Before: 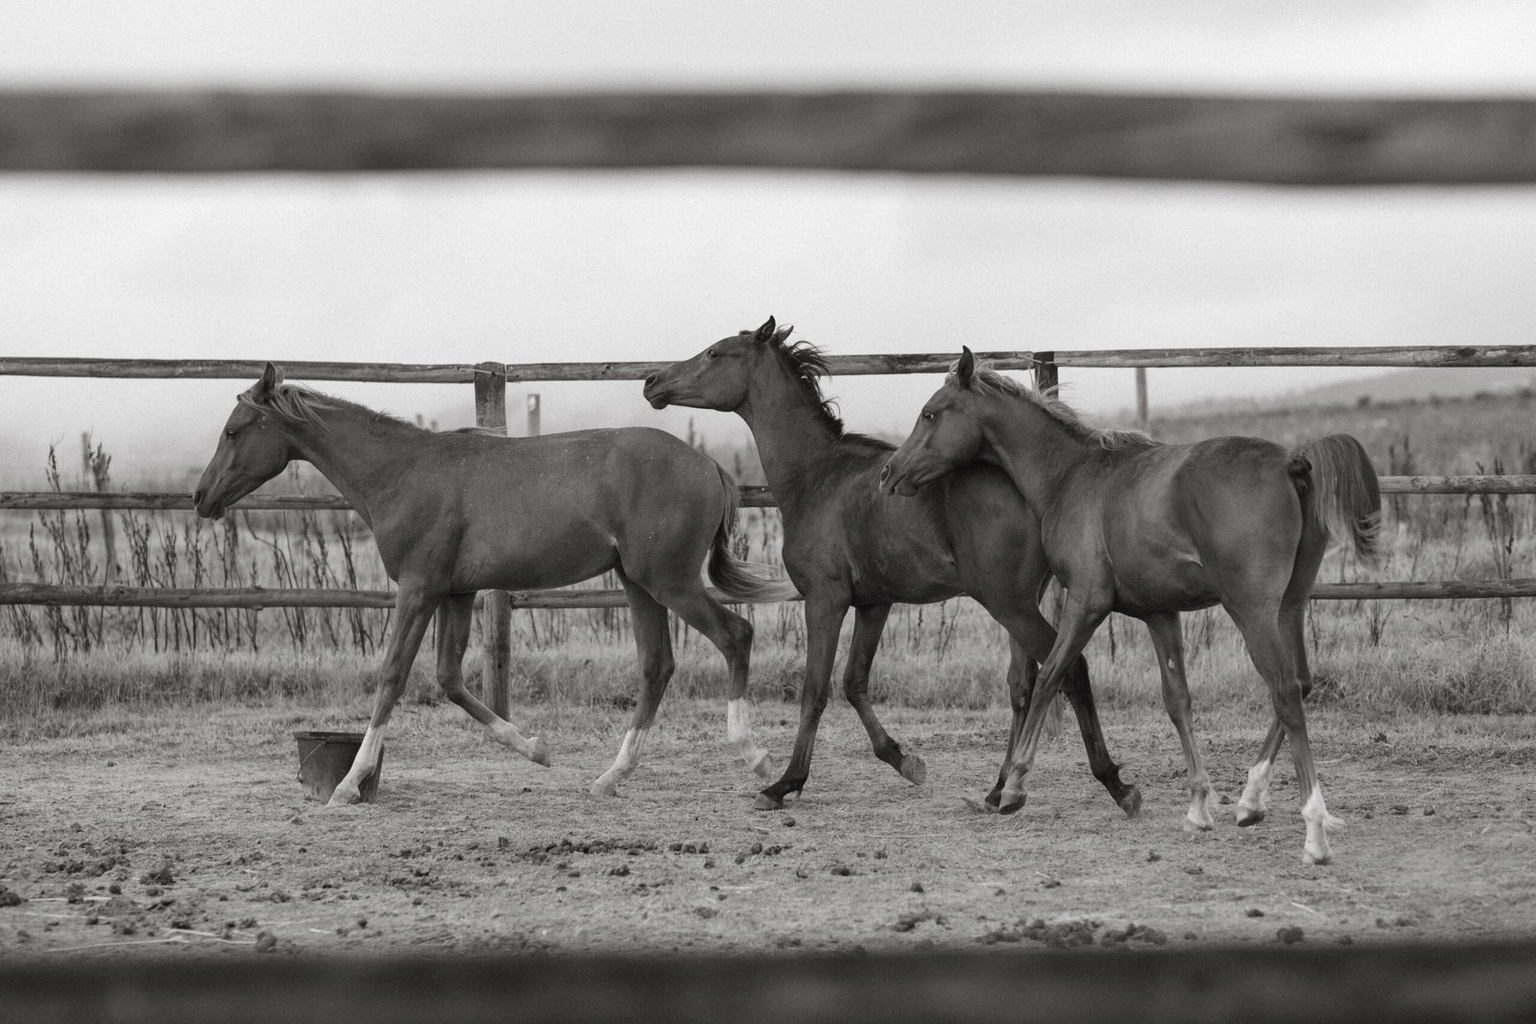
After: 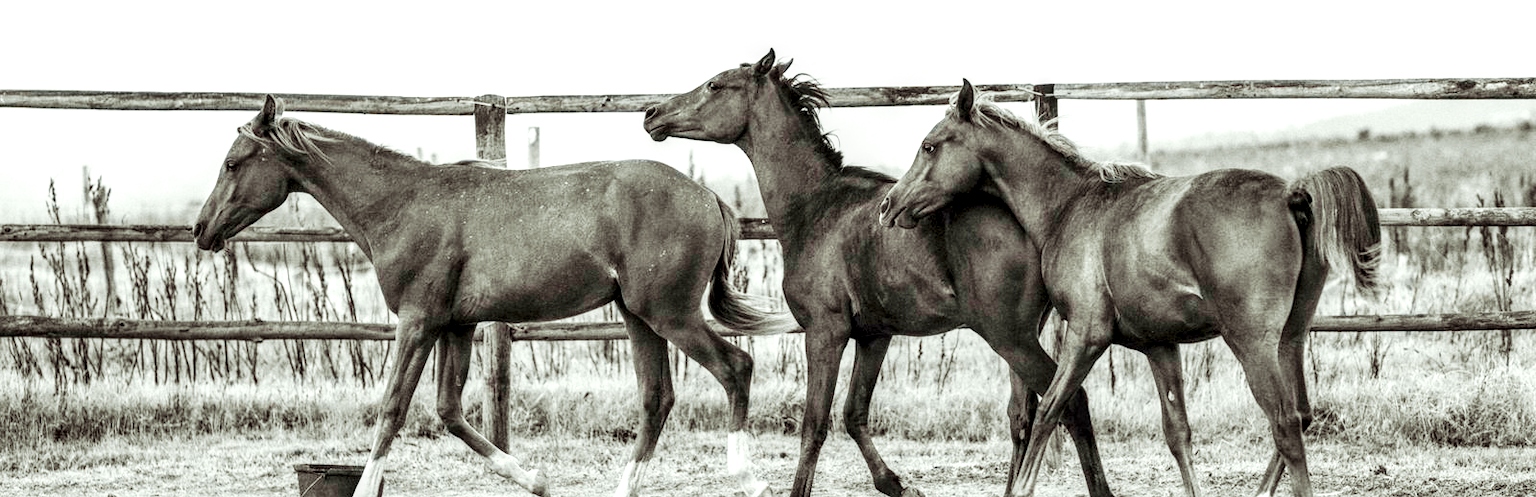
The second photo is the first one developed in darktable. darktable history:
color calibration: gray › normalize channels true, illuminant same as pipeline (D50), adaptation XYZ, x 0.346, y 0.358, temperature 5019.22 K, gamut compression 0.007
base curve: curves: ch0 [(0, 0) (0.007, 0.004) (0.027, 0.03) (0.046, 0.07) (0.207, 0.54) (0.442, 0.872) (0.673, 0.972) (1, 1)], preserve colors none
local contrast: detail 150%
color balance rgb: highlights gain › luminance 15.256%, highlights gain › chroma 7.103%, highlights gain › hue 126.74°, linear chroma grading › global chroma 9.942%, perceptual saturation grading › global saturation 39.067%, global vibrance 42.113%
crop and rotate: top 26.228%, bottom 25.167%
color zones: curves: ch1 [(0.29, 0.492) (0.373, 0.185) (0.509, 0.481)]; ch2 [(0.25, 0.462) (0.749, 0.457)]
